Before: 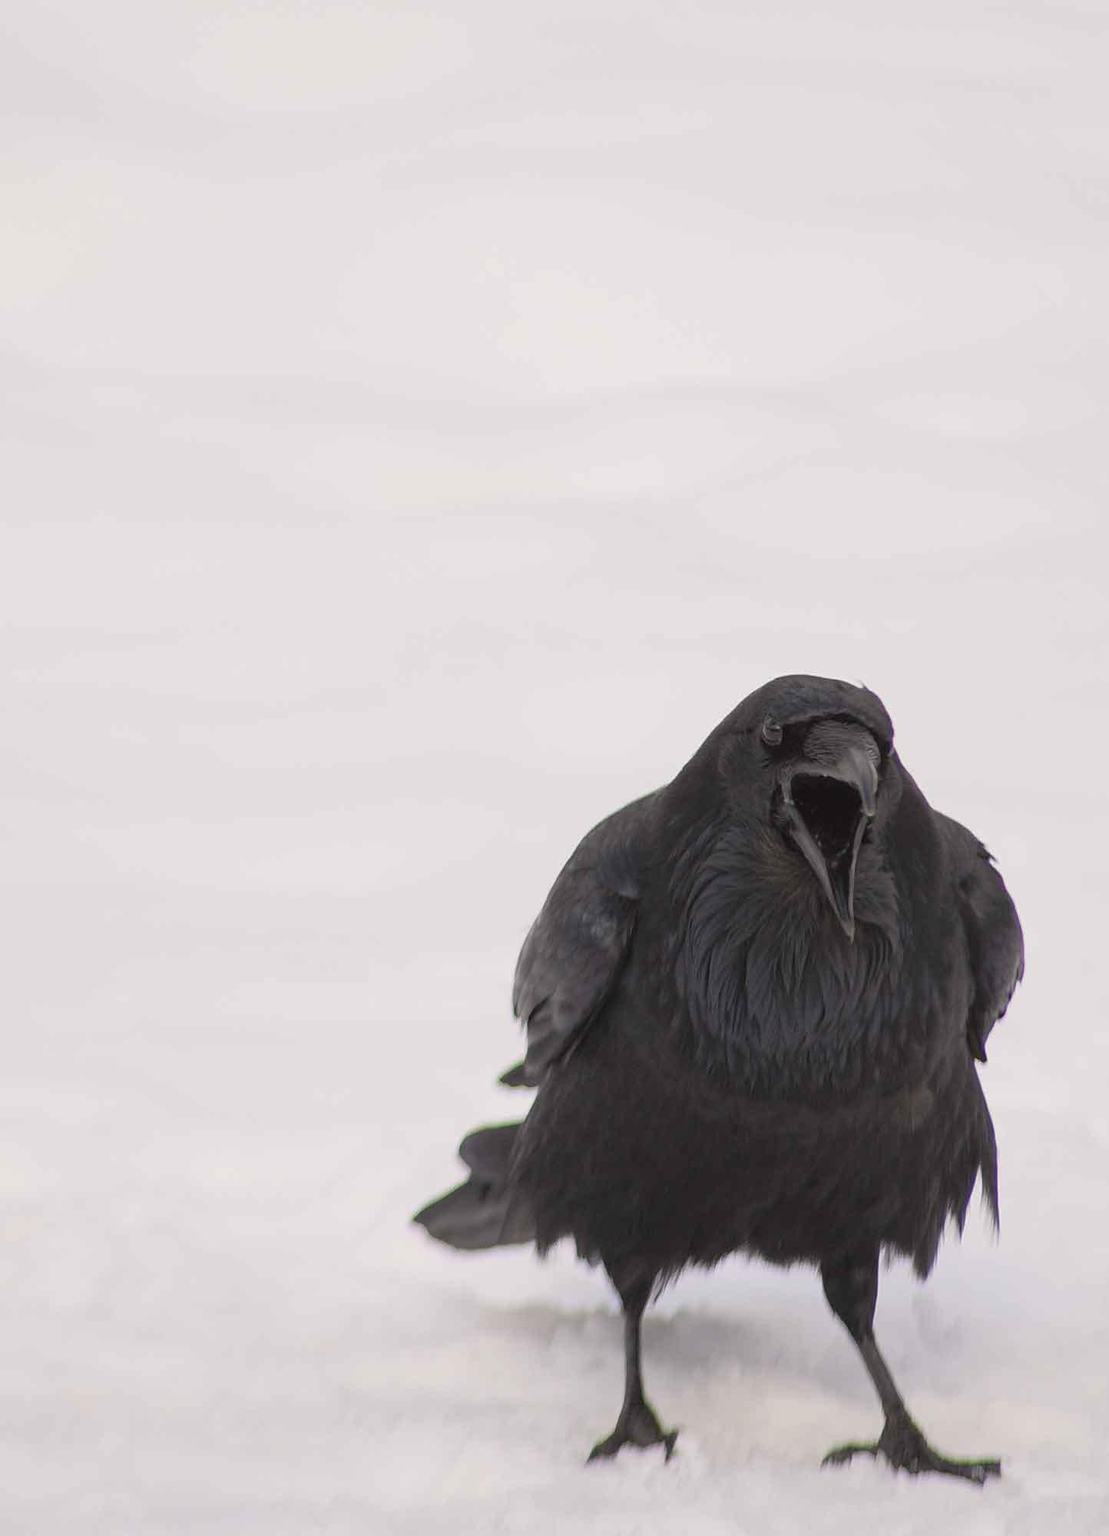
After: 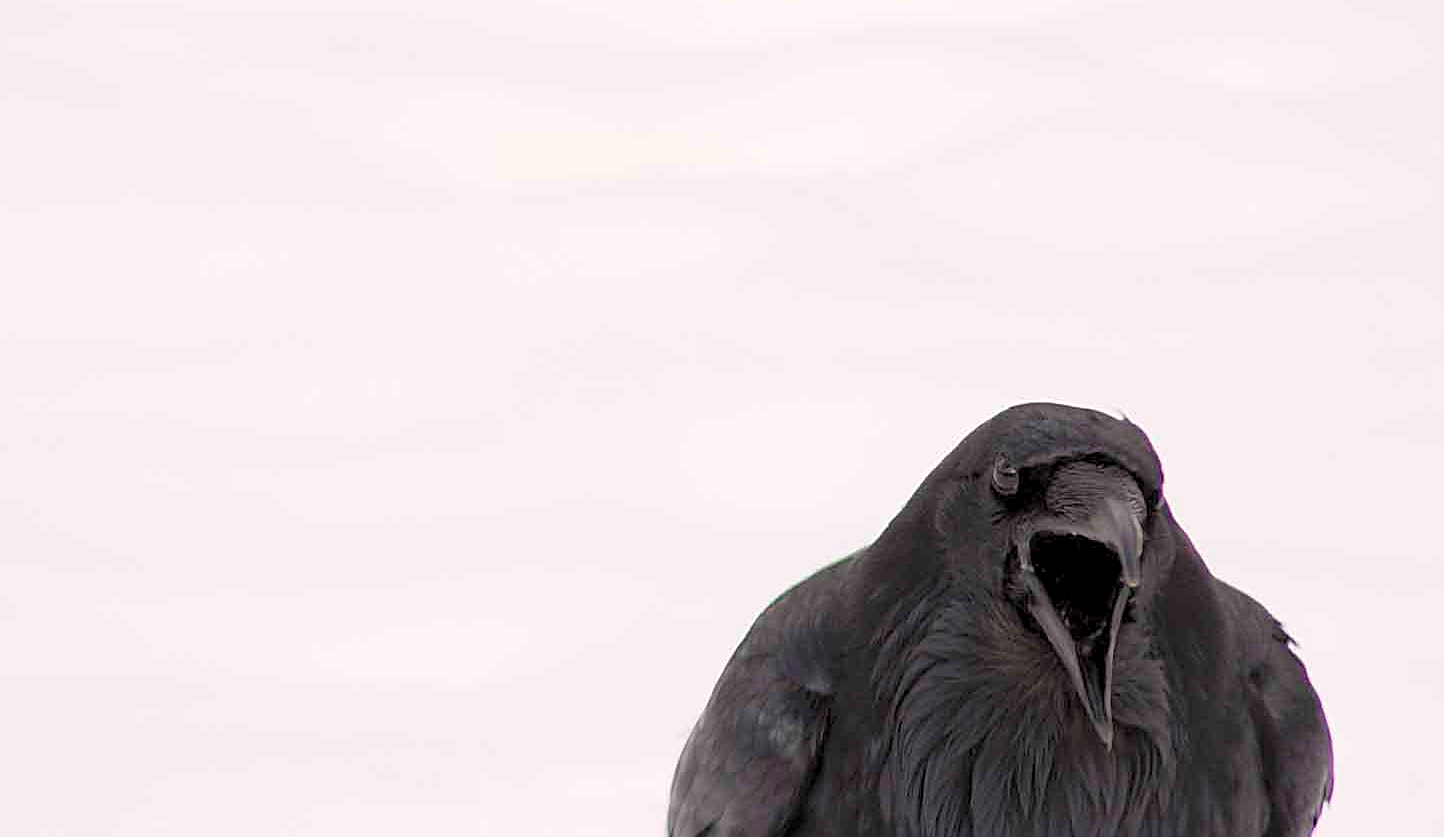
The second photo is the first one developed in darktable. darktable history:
rgb levels: levels [[0.01, 0.419, 0.839], [0, 0.5, 1], [0, 0.5, 1]]
color contrast: green-magenta contrast 1.73, blue-yellow contrast 1.15
crop and rotate: top 23.84%, bottom 34.294%
sharpen: on, module defaults
